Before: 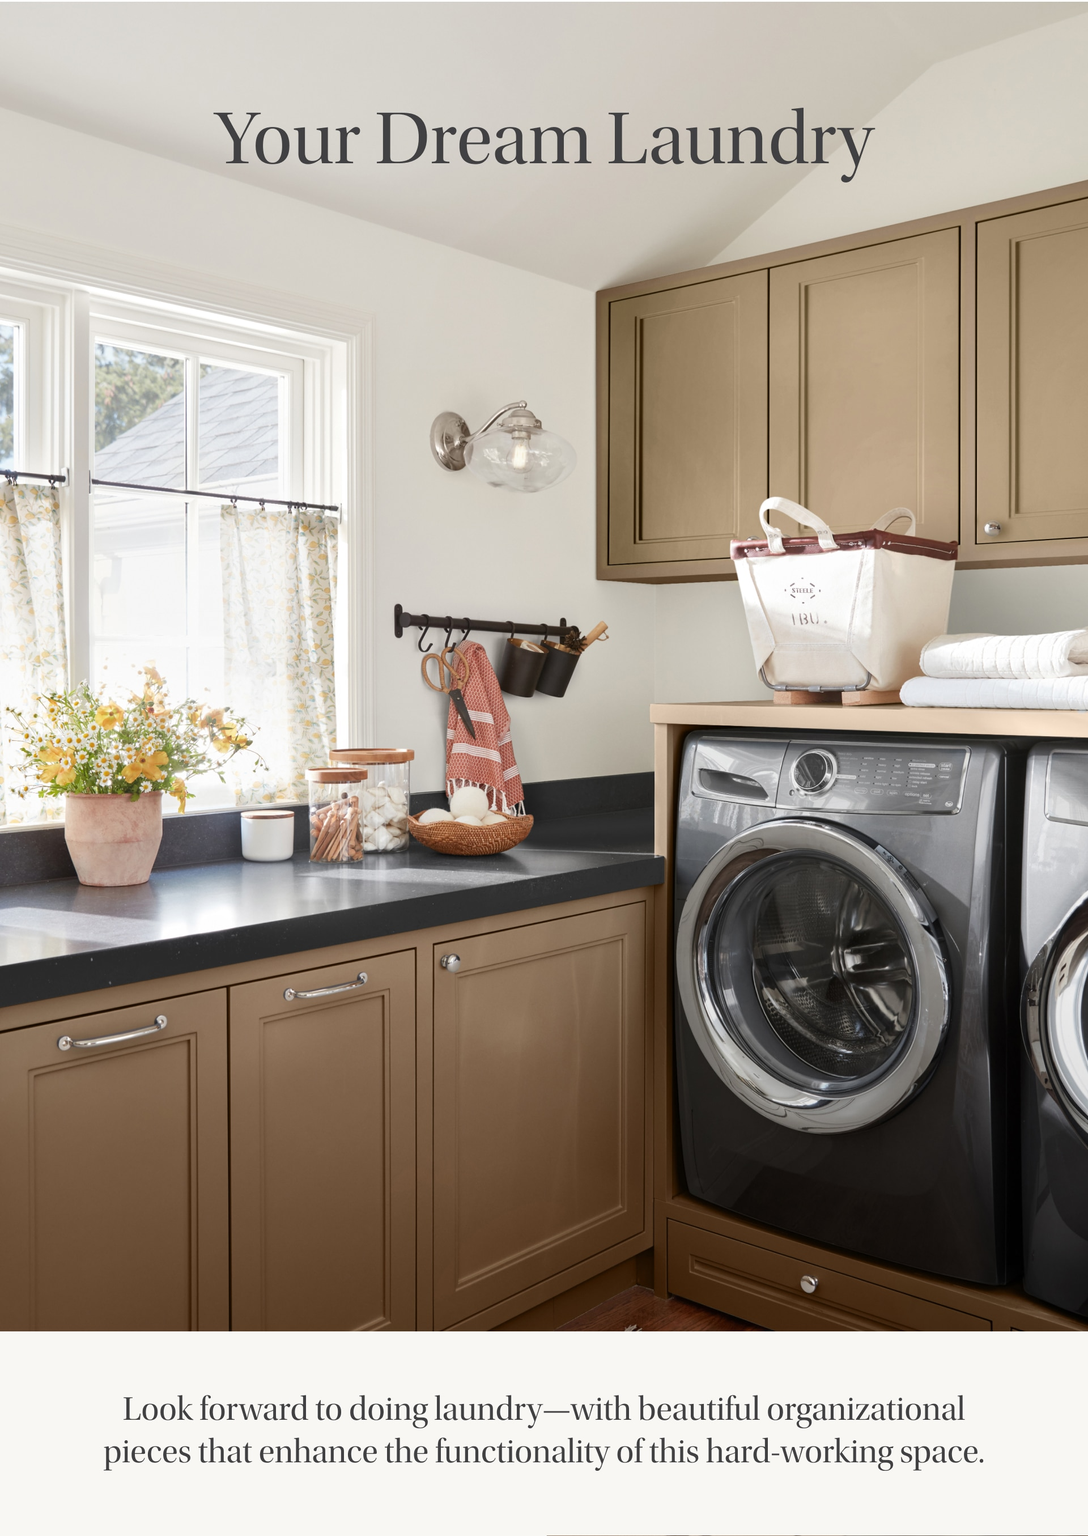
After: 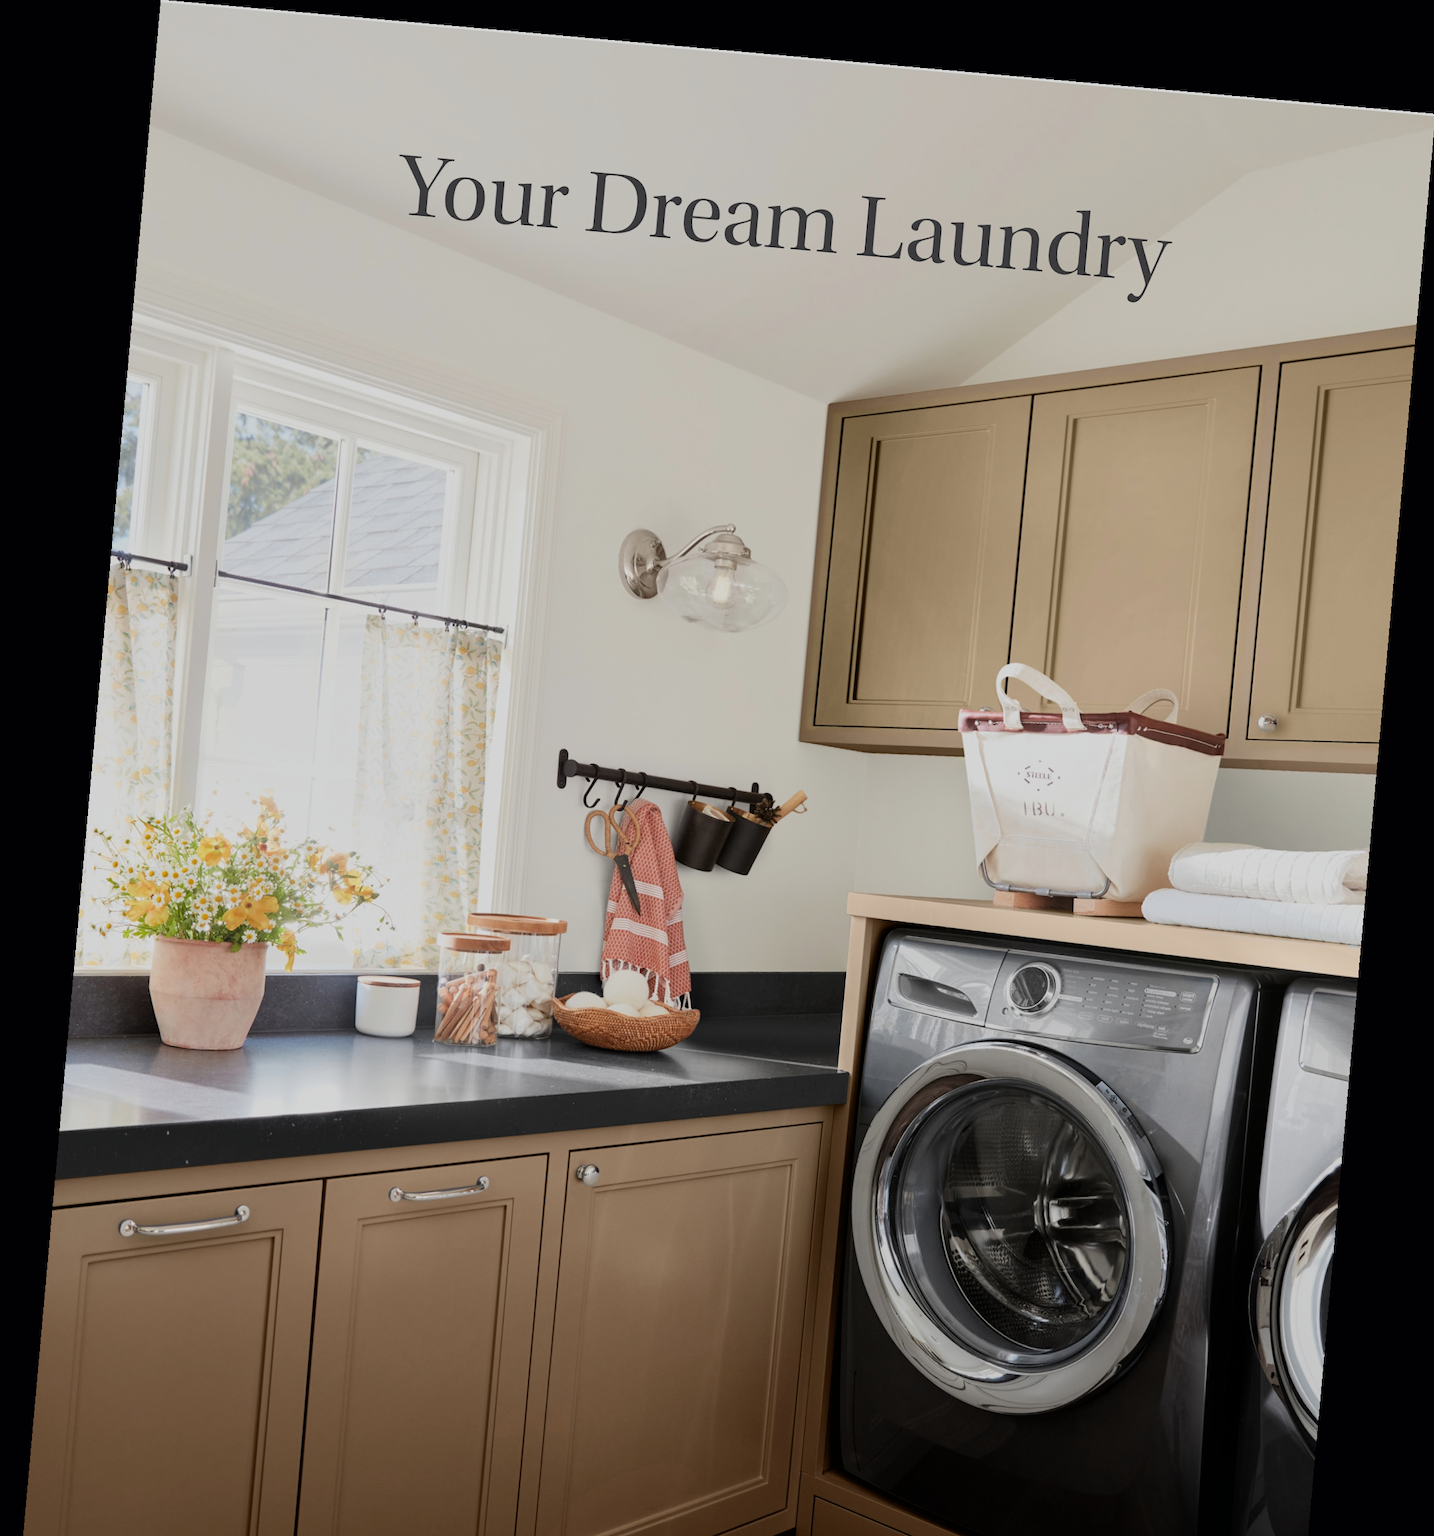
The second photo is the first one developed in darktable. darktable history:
crop: bottom 19.644%
rotate and perspective: rotation 5.12°, automatic cropping off
filmic rgb: black relative exposure -7.65 EV, white relative exposure 4.56 EV, hardness 3.61, color science v6 (2022)
color correction: highlights a* -0.182, highlights b* -0.124
